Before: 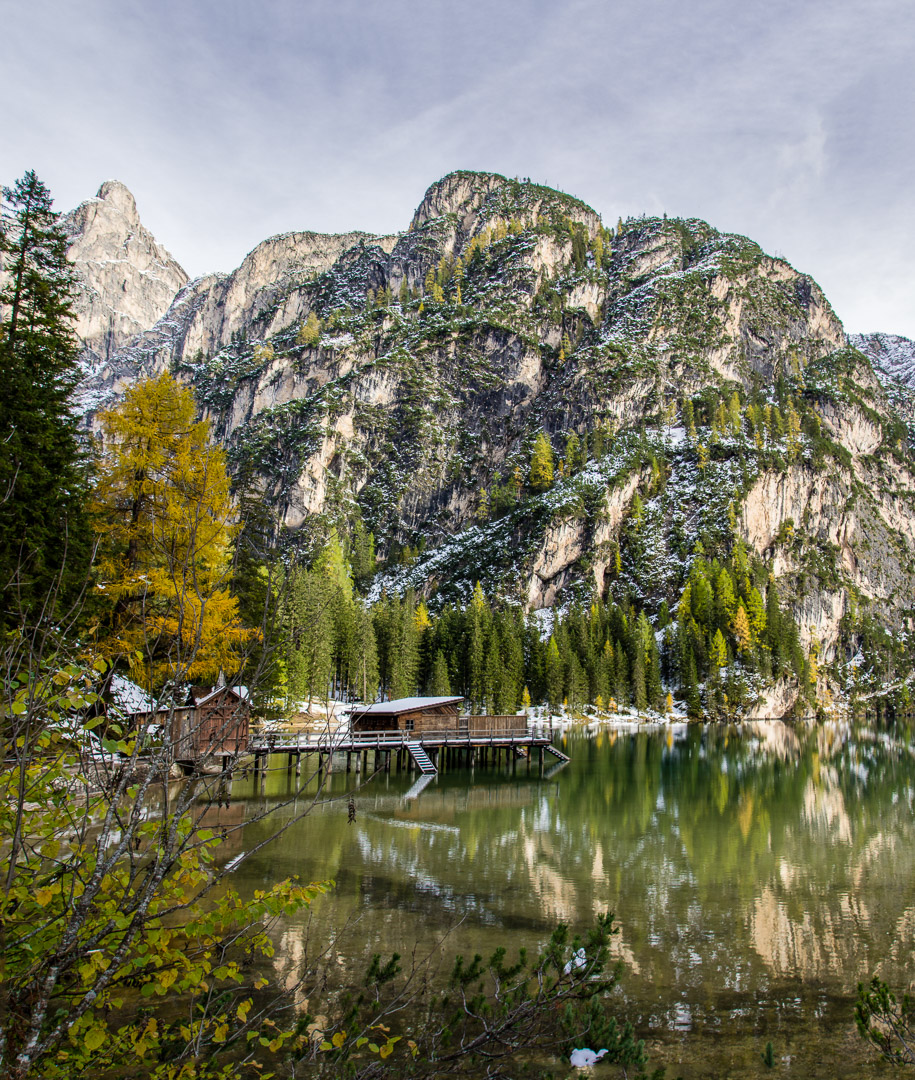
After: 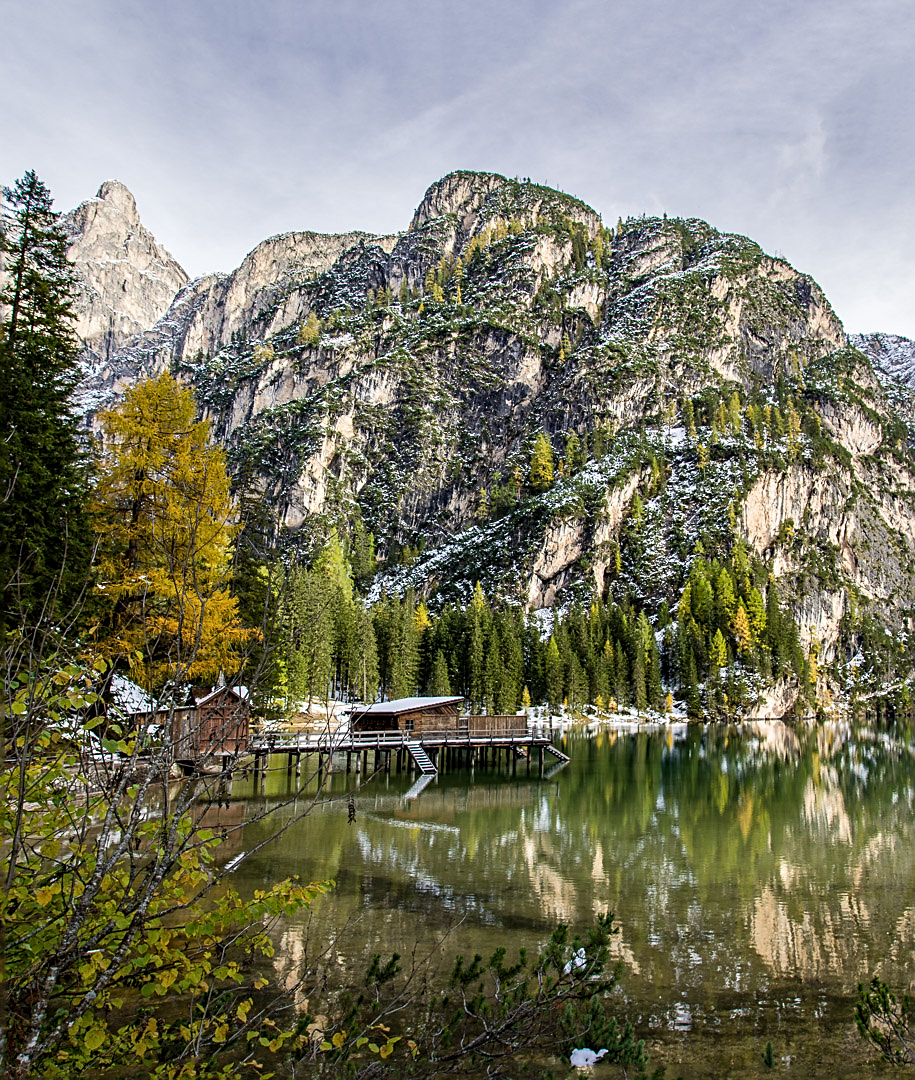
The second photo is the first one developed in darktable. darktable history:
sharpen: on, module defaults
contrast equalizer: y [[0.545, 0.572, 0.59, 0.59, 0.571, 0.545], [0.5 ×6], [0.5 ×6], [0 ×6], [0 ×6]], mix 0.138
